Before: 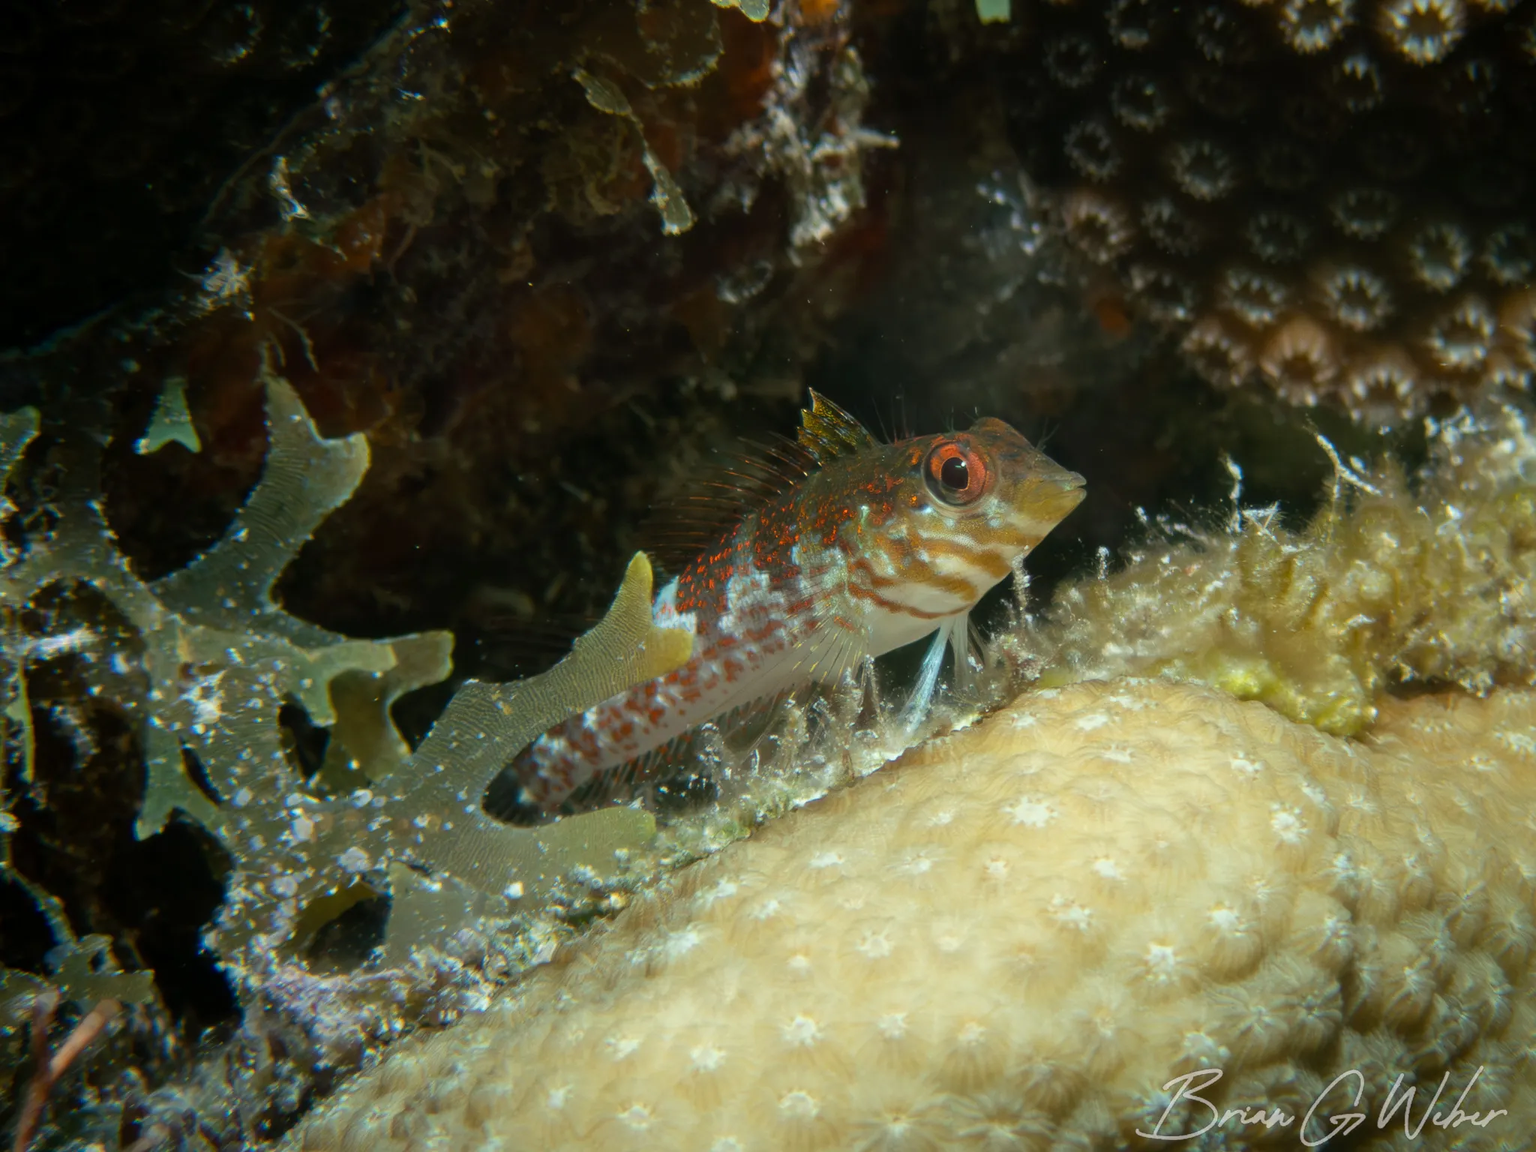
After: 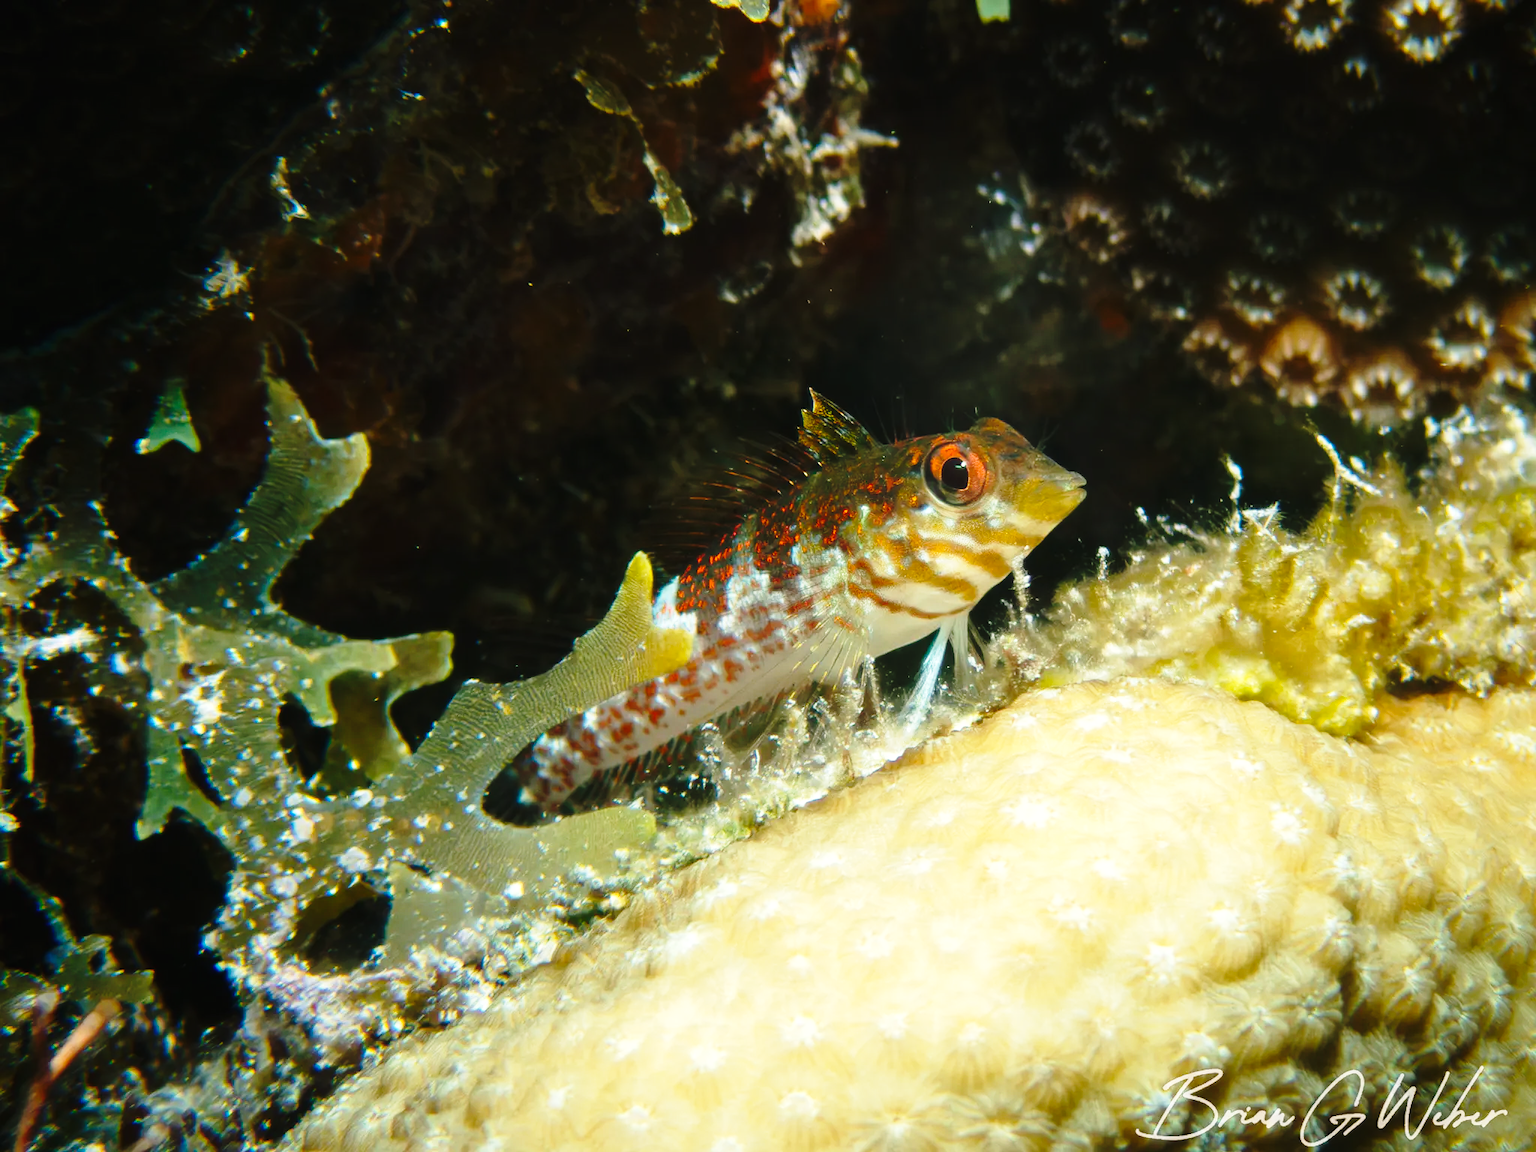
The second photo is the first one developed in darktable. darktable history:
base curve: curves: ch0 [(0, 0) (0.04, 0.03) (0.133, 0.232) (0.448, 0.748) (0.843, 0.968) (1, 1)], preserve colors none
color balance rgb: highlights gain › chroma 1.626%, highlights gain › hue 56.11°, global offset › luminance 0.226%, perceptual saturation grading › global saturation 0.189%, perceptual brilliance grading › highlights 11.213%, global vibrance 20%
